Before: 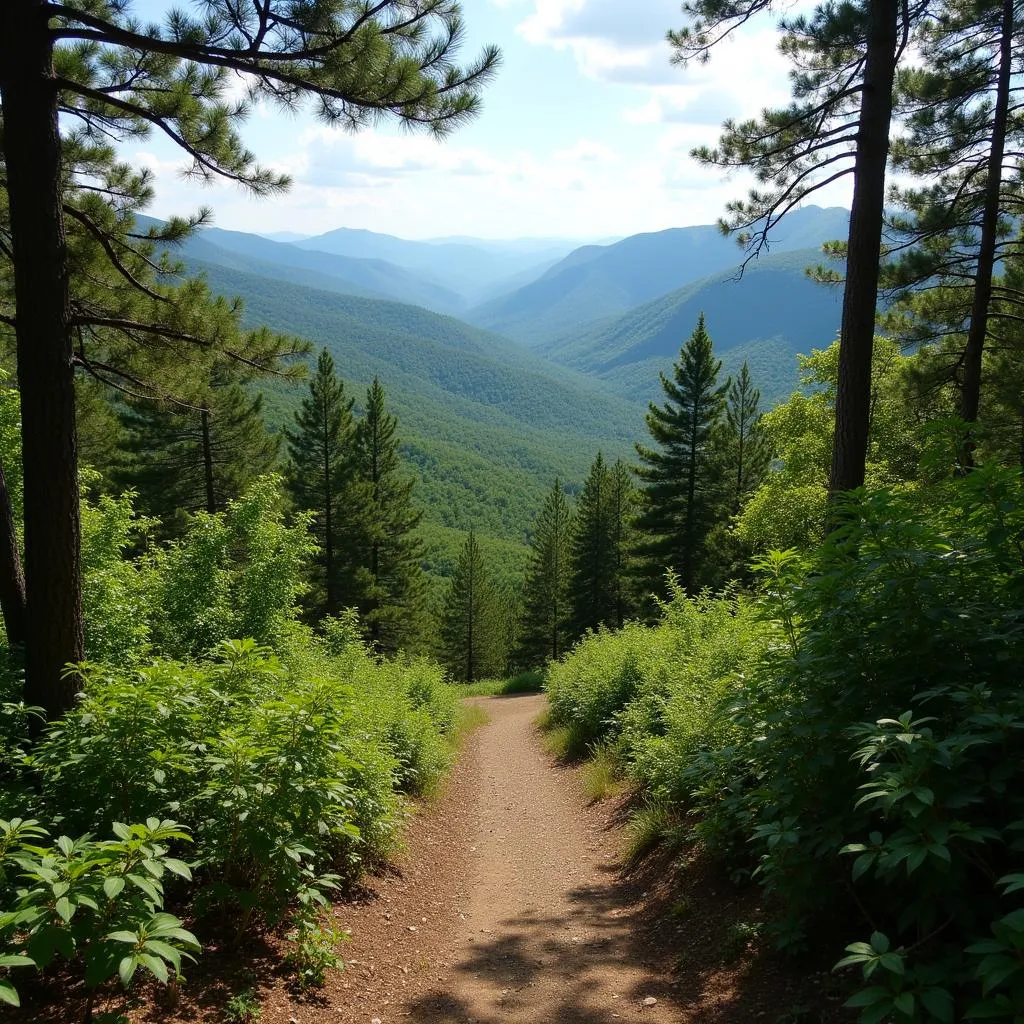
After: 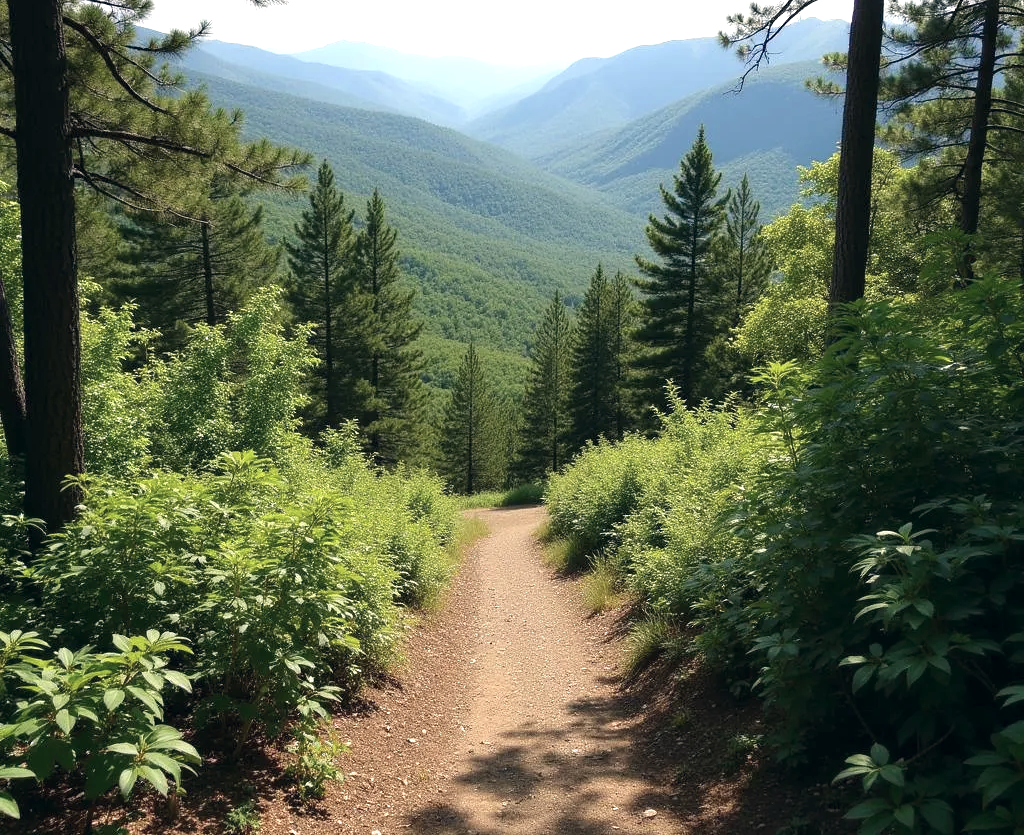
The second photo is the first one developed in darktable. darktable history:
crop and rotate: top 18.368%
color correction: highlights a* 2.9, highlights b* 5, shadows a* -2.6, shadows b* -4.89, saturation 0.766
exposure: black level correction 0, exposure 0.695 EV, compensate exposure bias true, compensate highlight preservation false
